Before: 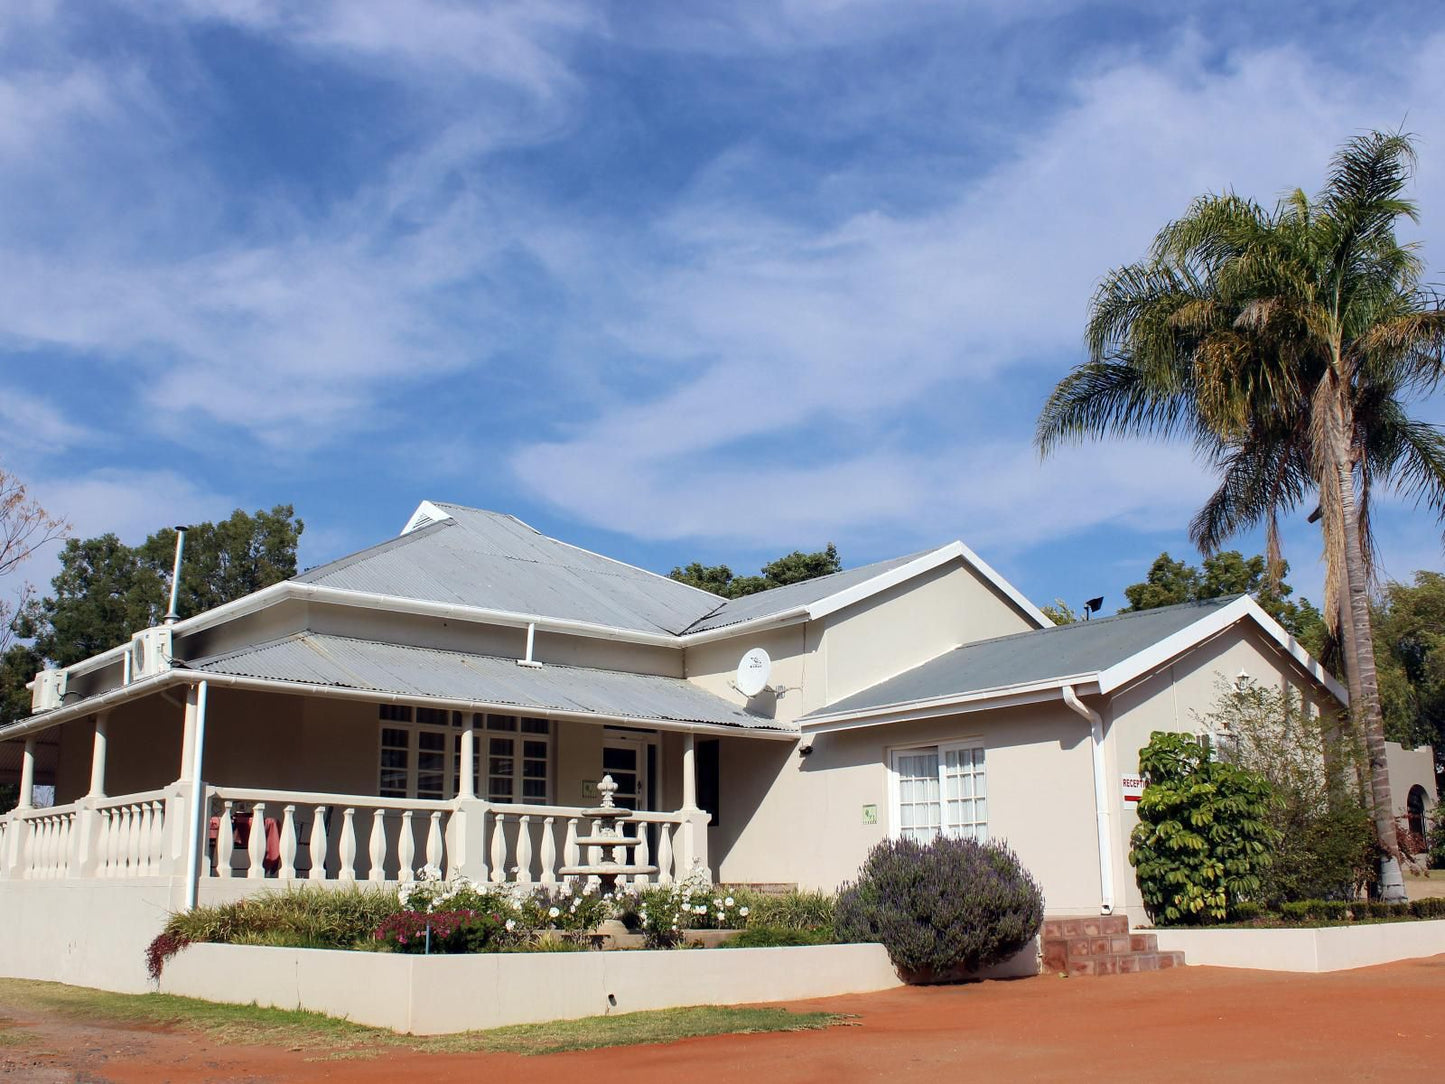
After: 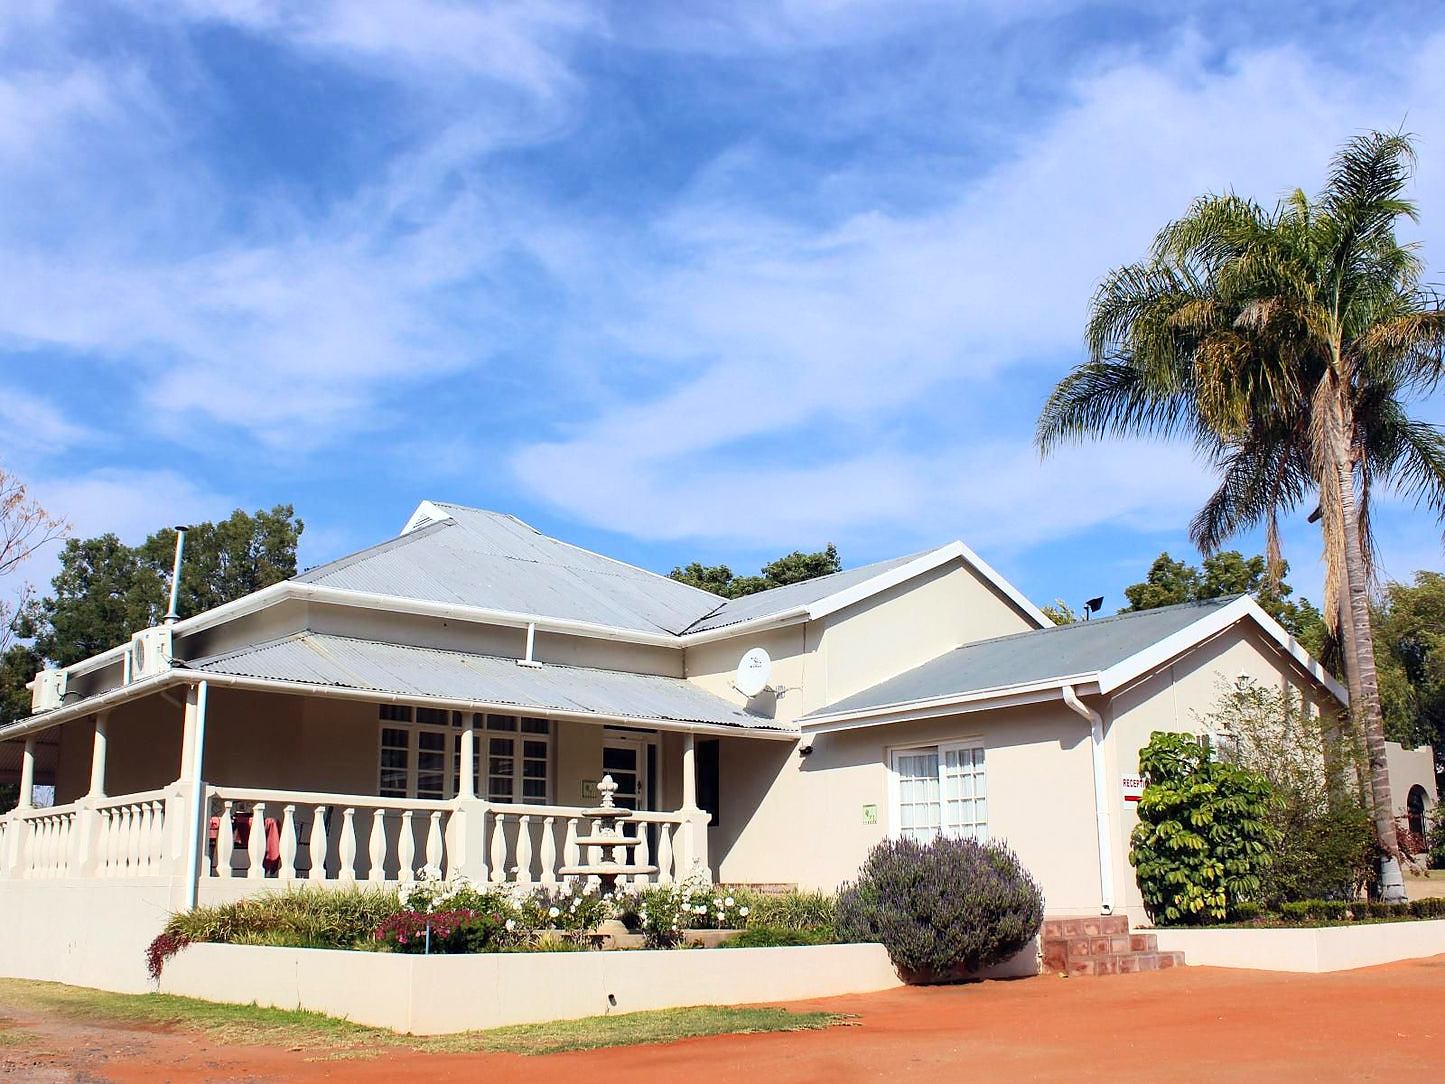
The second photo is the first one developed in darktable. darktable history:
sharpen: radius 0.981, amount 0.614
contrast brightness saturation: contrast 0.197, brightness 0.165, saturation 0.228
